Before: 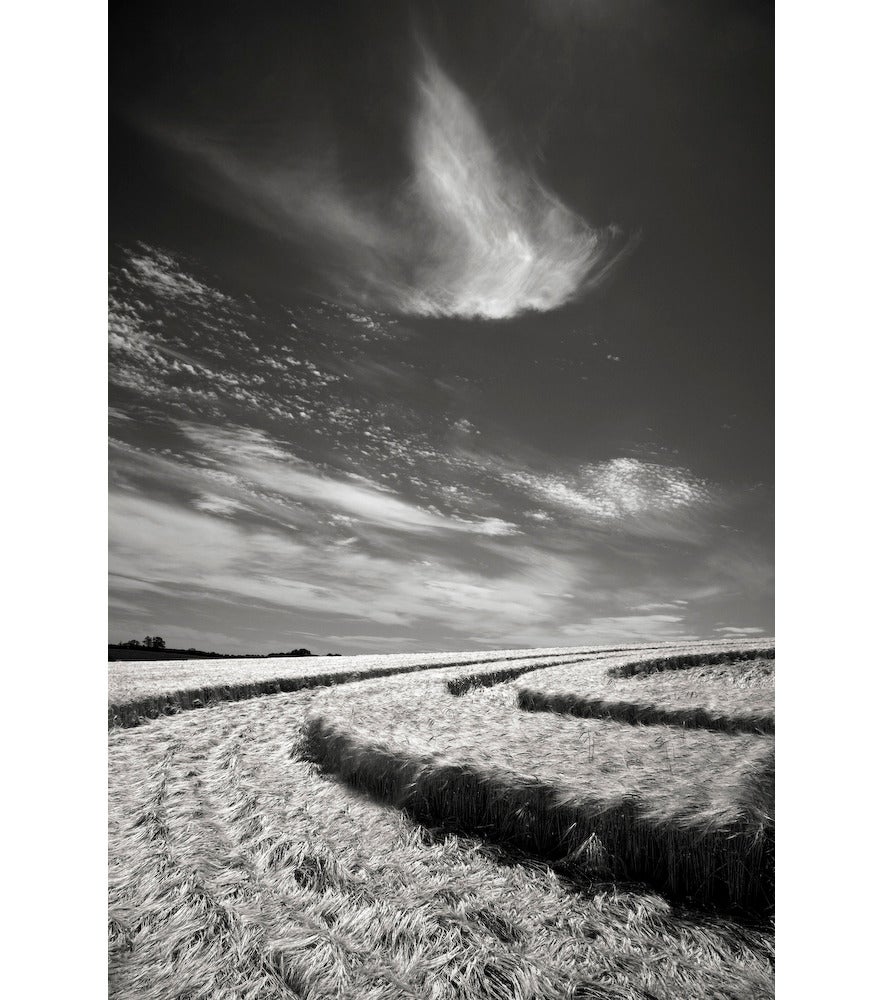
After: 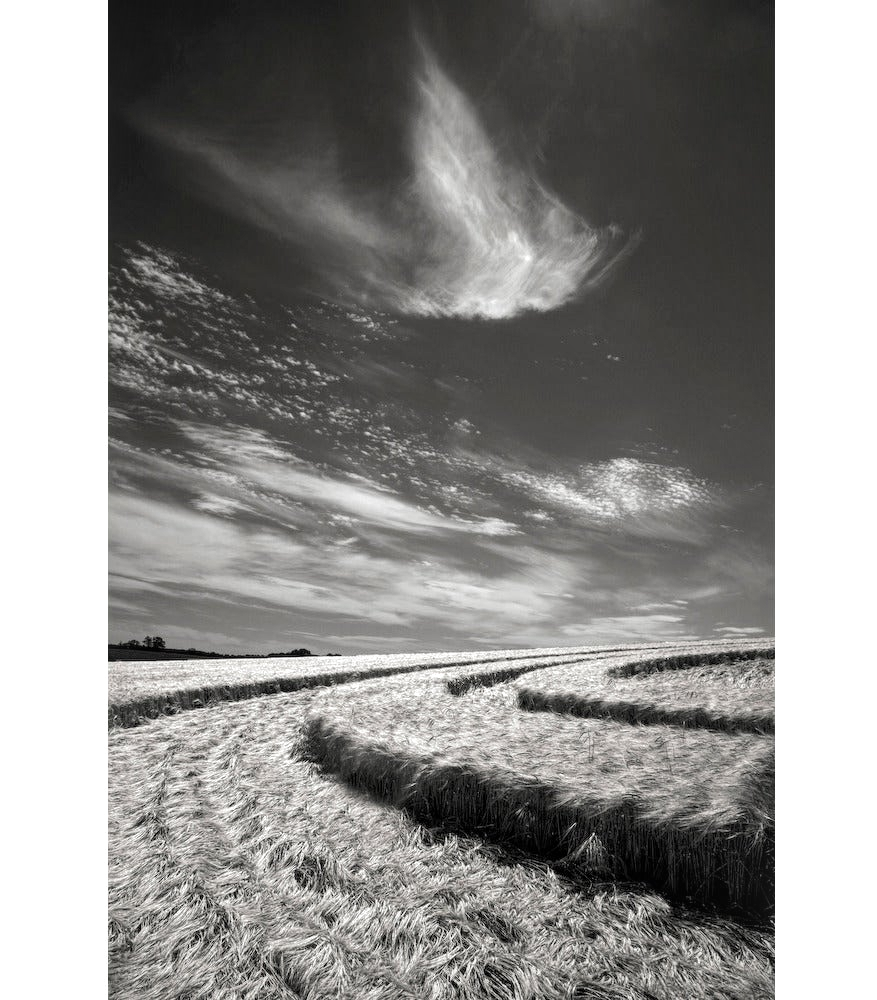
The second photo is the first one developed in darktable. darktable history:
tone equalizer: edges refinement/feathering 500, mask exposure compensation -1.57 EV, preserve details no
local contrast: highlights 92%, shadows 84%, detail 160%, midtone range 0.2
color correction: highlights b* -0.057
